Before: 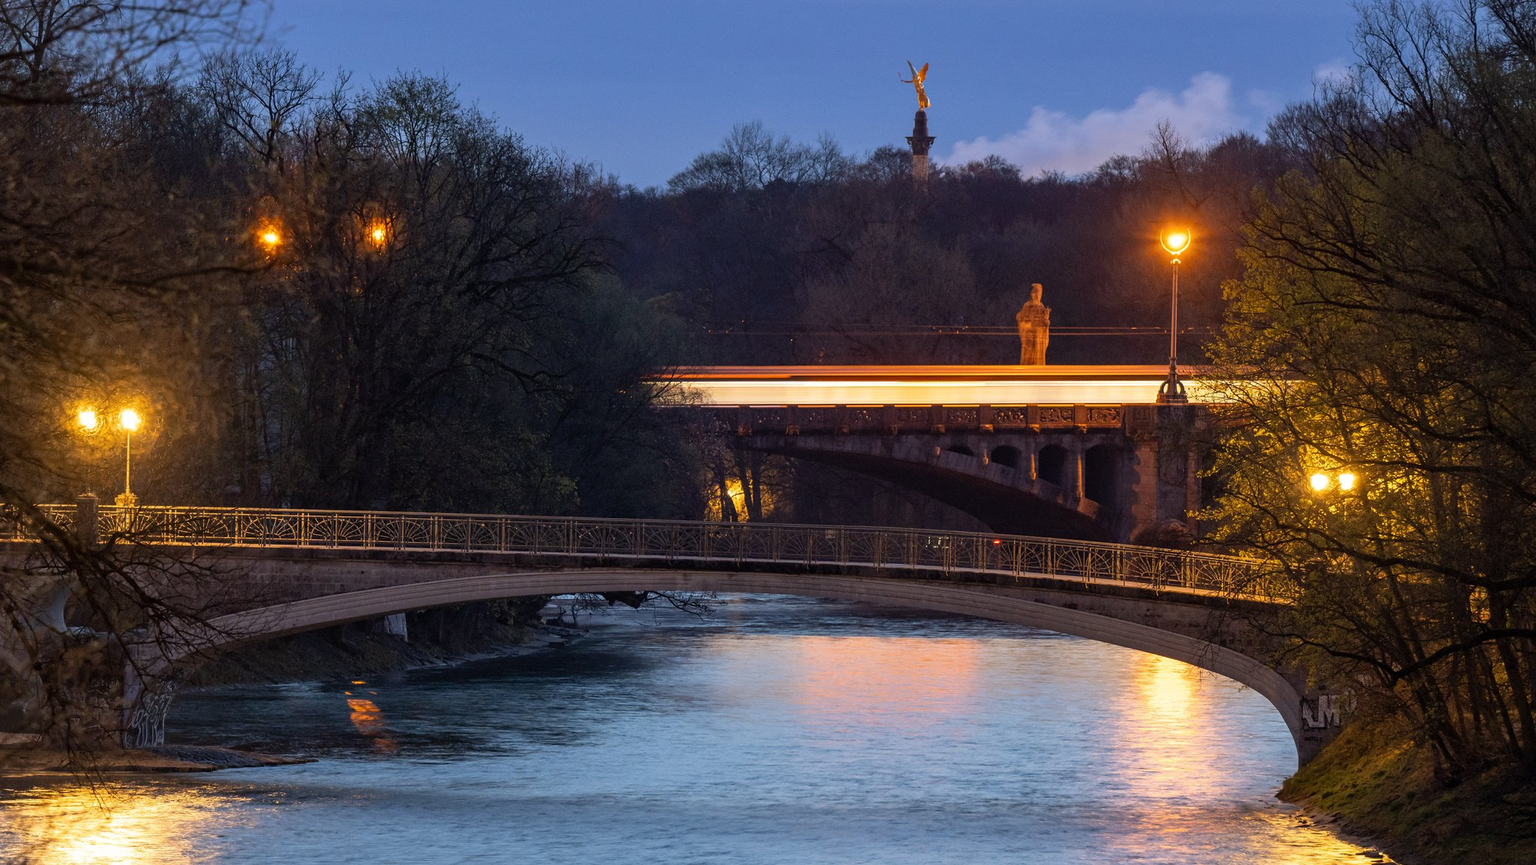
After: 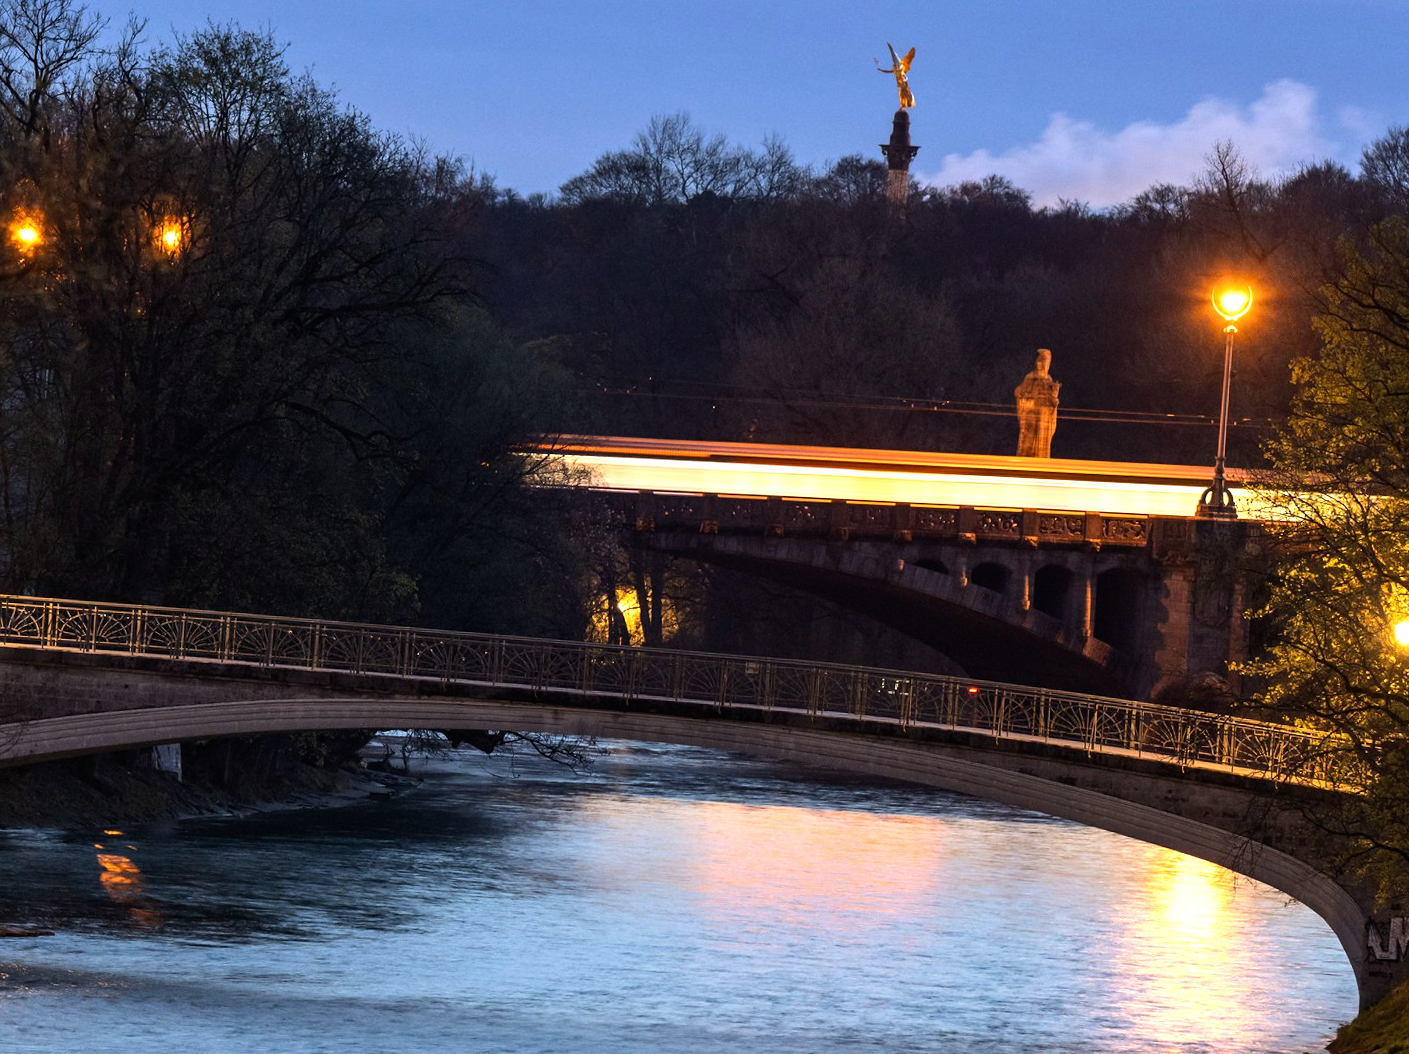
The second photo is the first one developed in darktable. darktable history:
crop and rotate: angle -3.01°, left 13.981%, top 0.043%, right 10.877%, bottom 0.09%
tone equalizer: -8 EV -0.75 EV, -7 EV -0.674 EV, -6 EV -0.604 EV, -5 EV -0.425 EV, -3 EV 0.402 EV, -2 EV 0.6 EV, -1 EV 0.694 EV, +0 EV 0.759 EV, edges refinement/feathering 500, mask exposure compensation -1.57 EV, preserve details no
